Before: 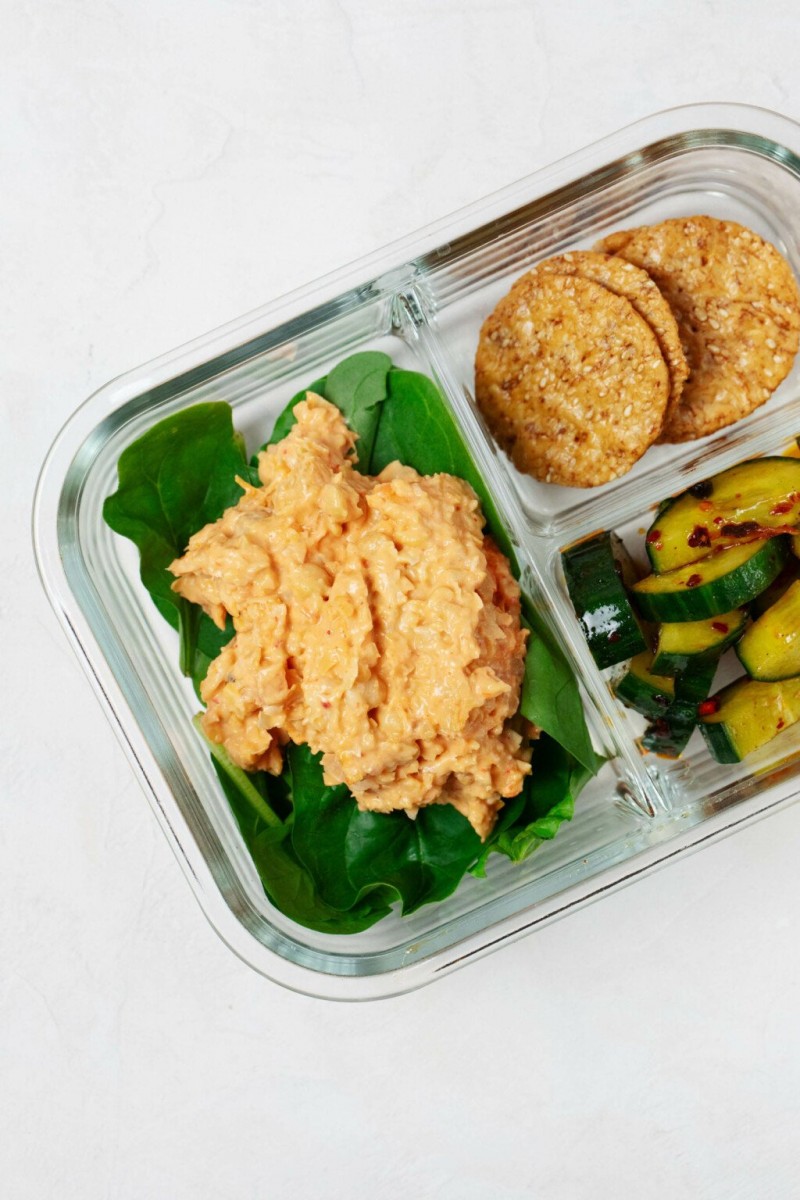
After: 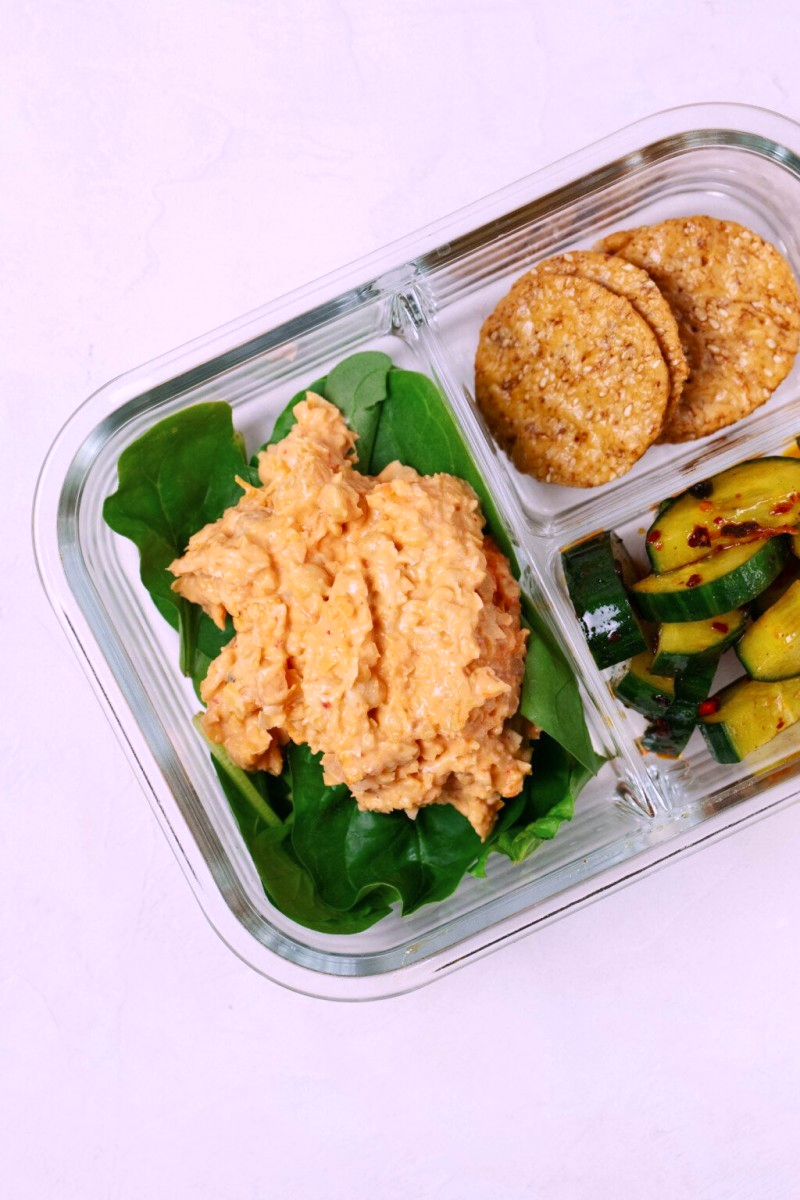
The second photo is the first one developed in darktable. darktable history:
exposure: compensate exposure bias true, compensate highlight preservation false
color calibration: output R [1.063, -0.012, -0.003, 0], output B [-0.079, 0.047, 1, 0], illuminant as shot in camera, x 0.37, y 0.382, temperature 4319.98 K, gamut compression 0.997
